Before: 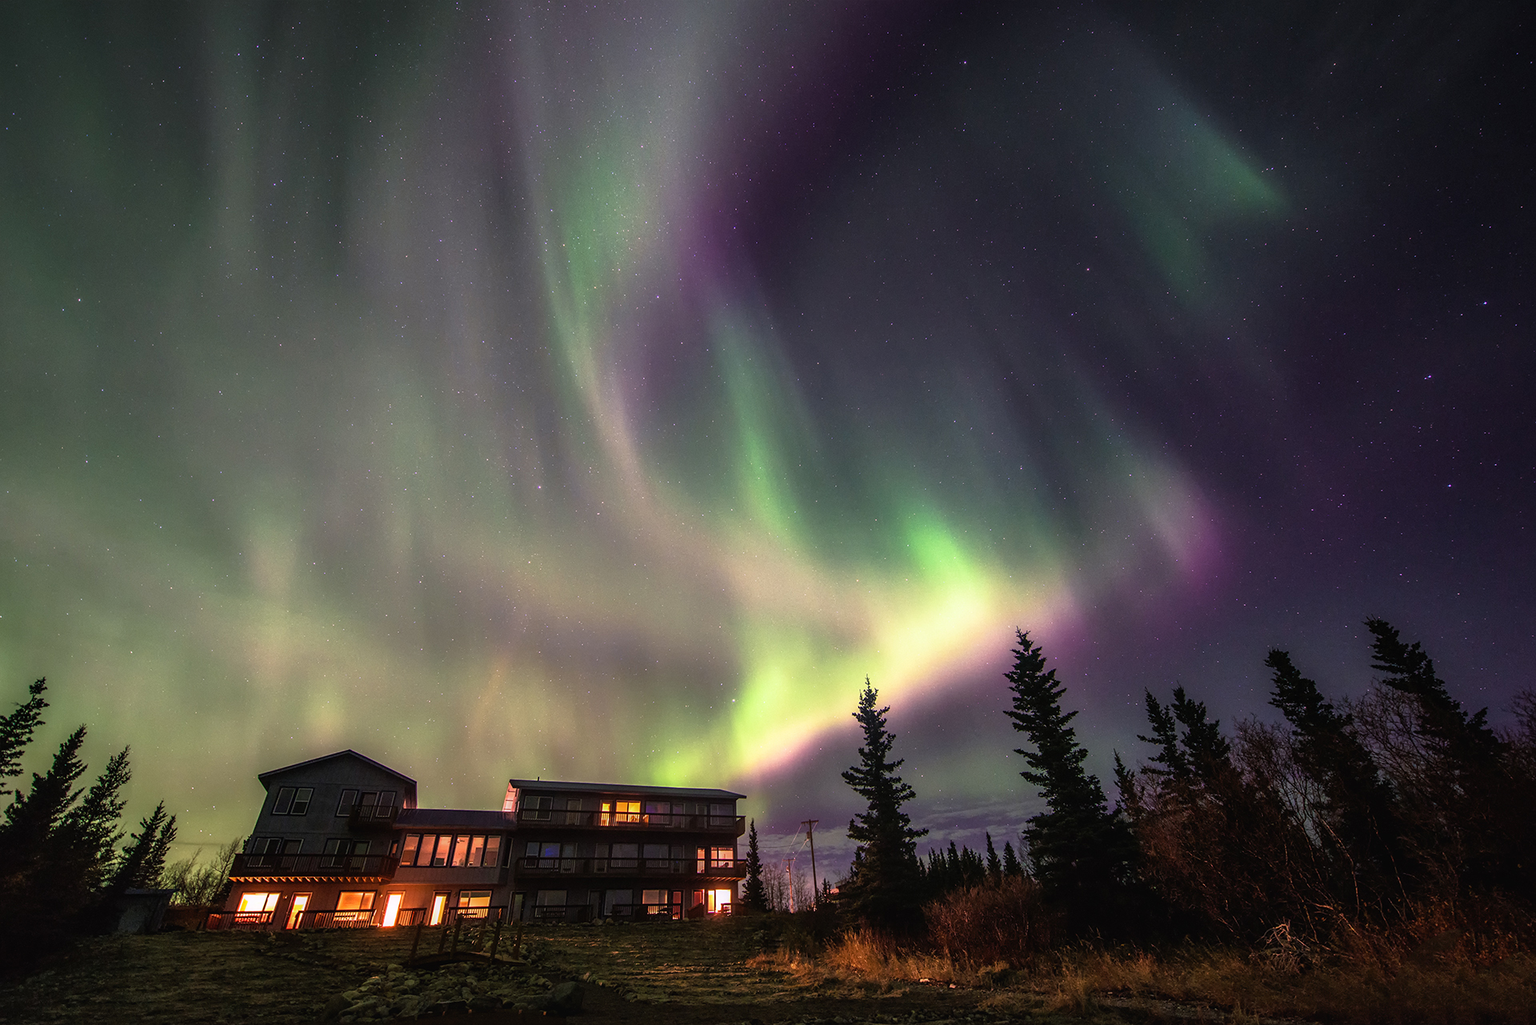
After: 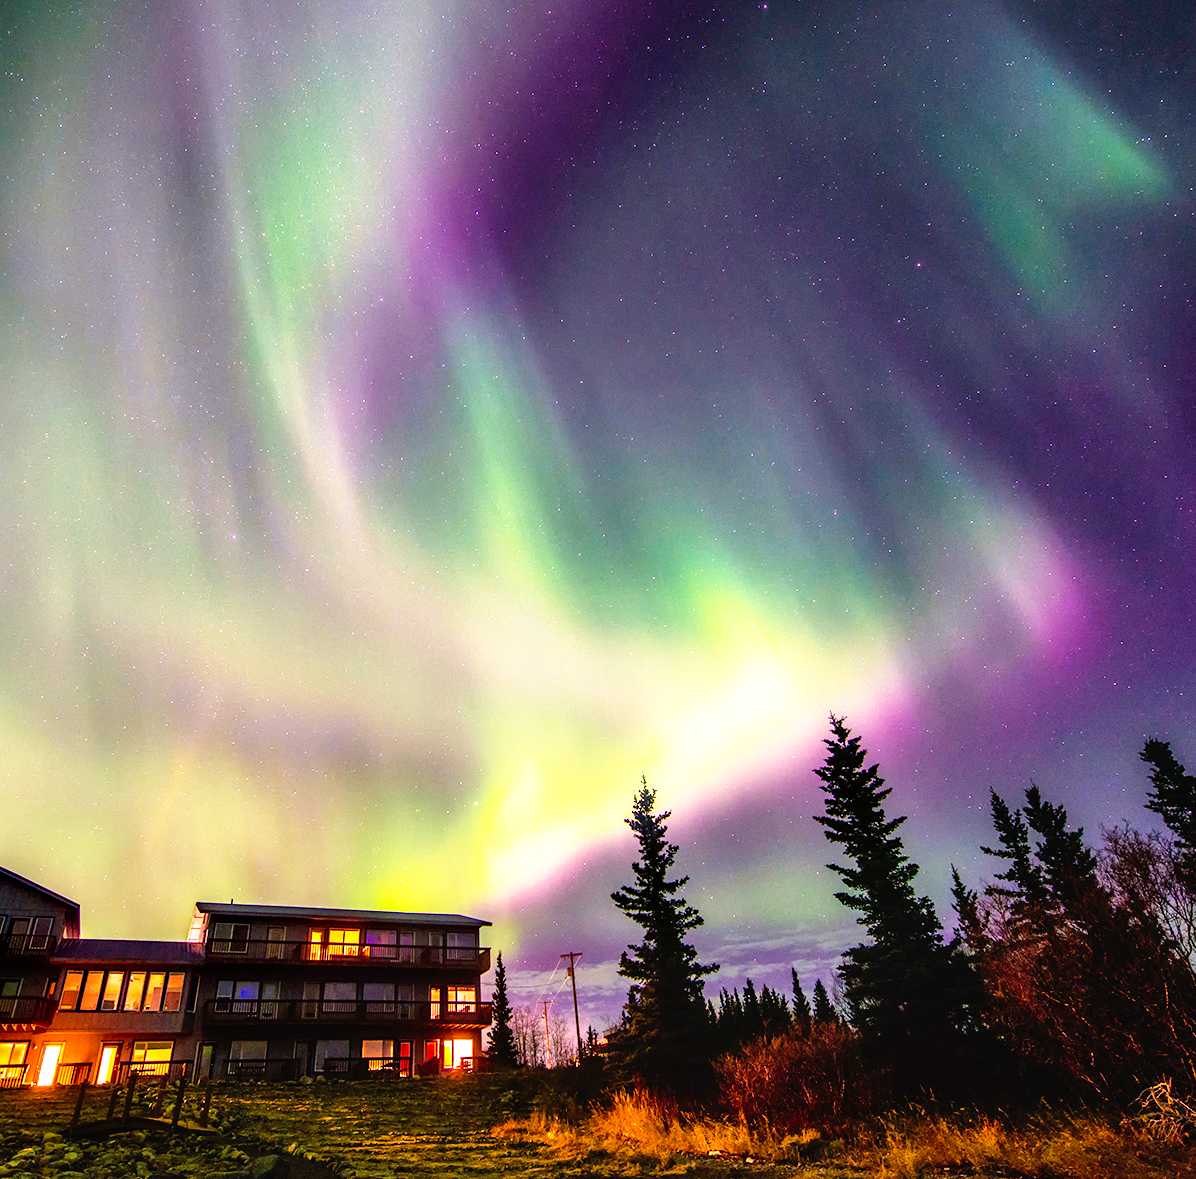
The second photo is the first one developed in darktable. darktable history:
base curve: curves: ch0 [(0, 0) (0.012, 0.01) (0.073, 0.168) (0.31, 0.711) (0.645, 0.957) (1, 1)], fusion 1, exposure shift 0.585, preserve colors none
shadows and highlights: shadows 37.32, highlights -27.48, soften with gaussian
crop and rotate: left 23.002%, top 5.638%, right 14.664%, bottom 2.324%
color balance rgb: perceptual saturation grading › global saturation 31.162%, global vibrance 23.771%
